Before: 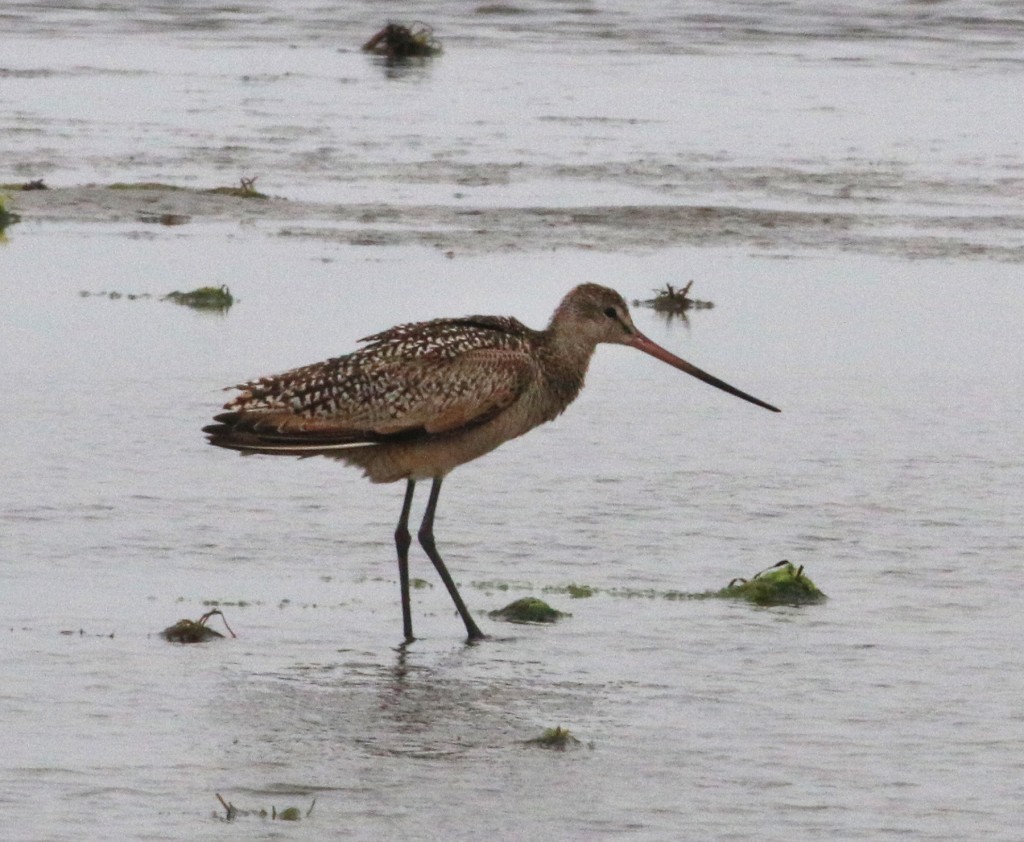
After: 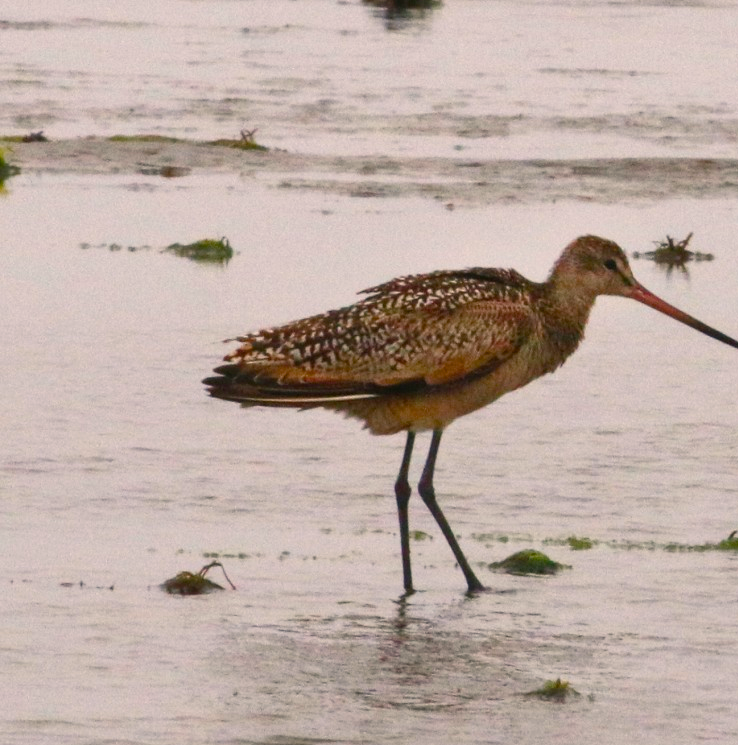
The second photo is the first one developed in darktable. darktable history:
contrast brightness saturation: contrast 0.095, brightness 0.039, saturation 0.094
crop: top 5.744%, right 27.87%, bottom 5.718%
color balance rgb: highlights gain › chroma 3.299%, highlights gain › hue 56.92°, linear chroma grading › global chroma 9.987%, perceptual saturation grading › global saturation 20%, perceptual saturation grading › highlights -25.378%, perceptual saturation grading › shadows 49.888%
